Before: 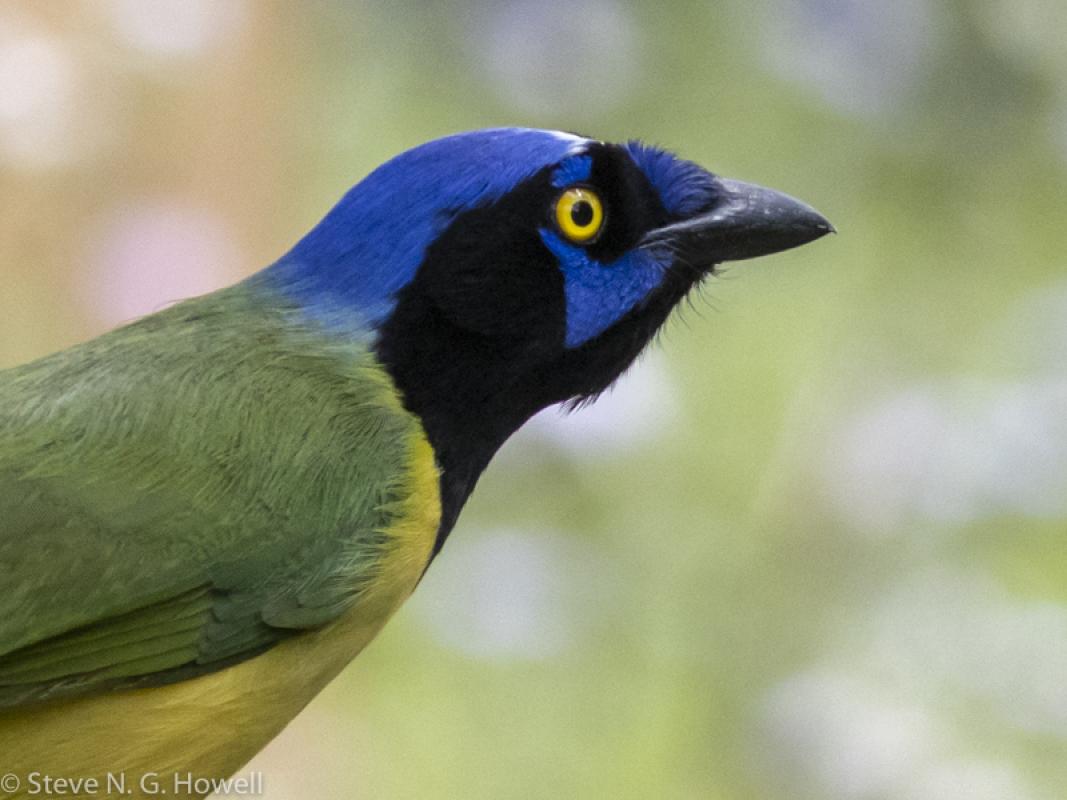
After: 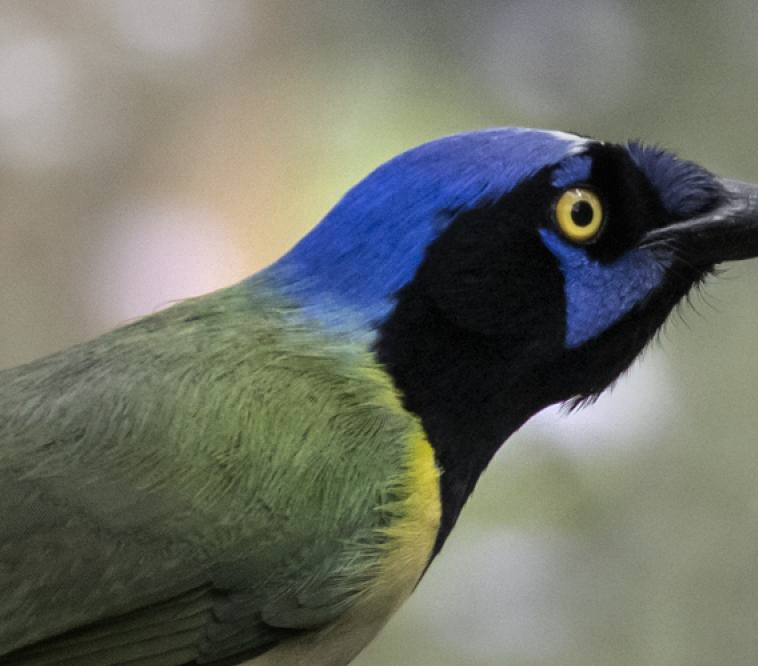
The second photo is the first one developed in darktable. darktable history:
tone equalizer: -8 EV -0.417 EV, -7 EV -0.389 EV, -6 EV -0.333 EV, -5 EV -0.222 EV, -3 EV 0.222 EV, -2 EV 0.333 EV, -1 EV 0.389 EV, +0 EV 0.417 EV, edges refinement/feathering 500, mask exposure compensation -1.25 EV, preserve details no
vignetting: fall-off start 40%, fall-off radius 40%
crop: right 28.885%, bottom 16.626%
